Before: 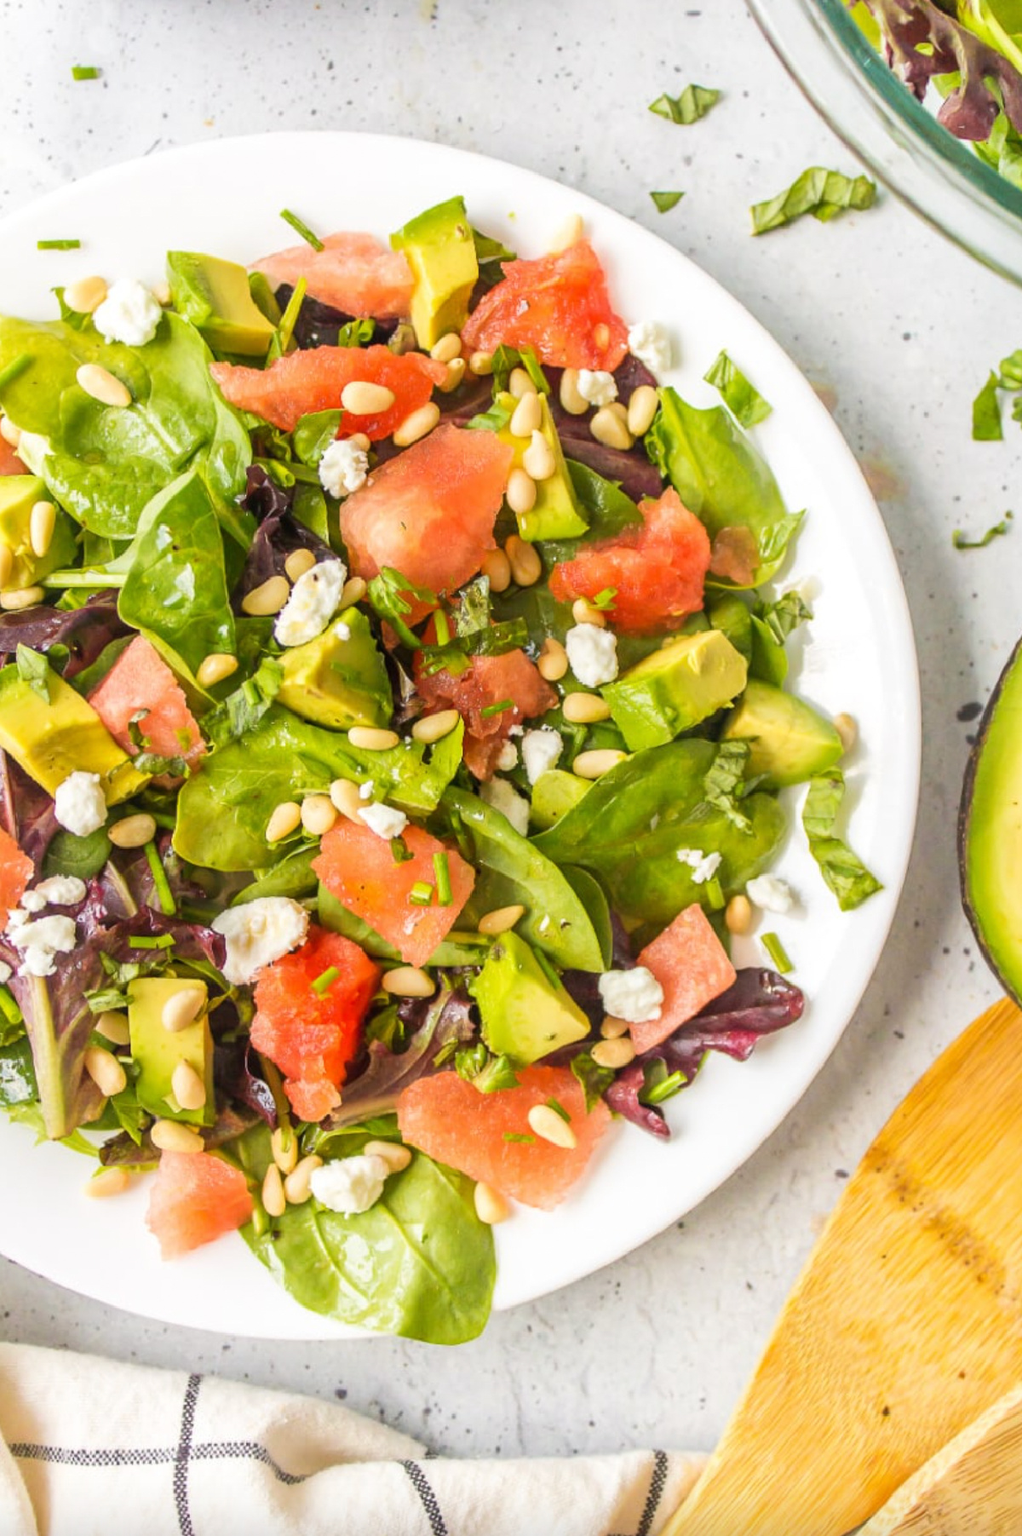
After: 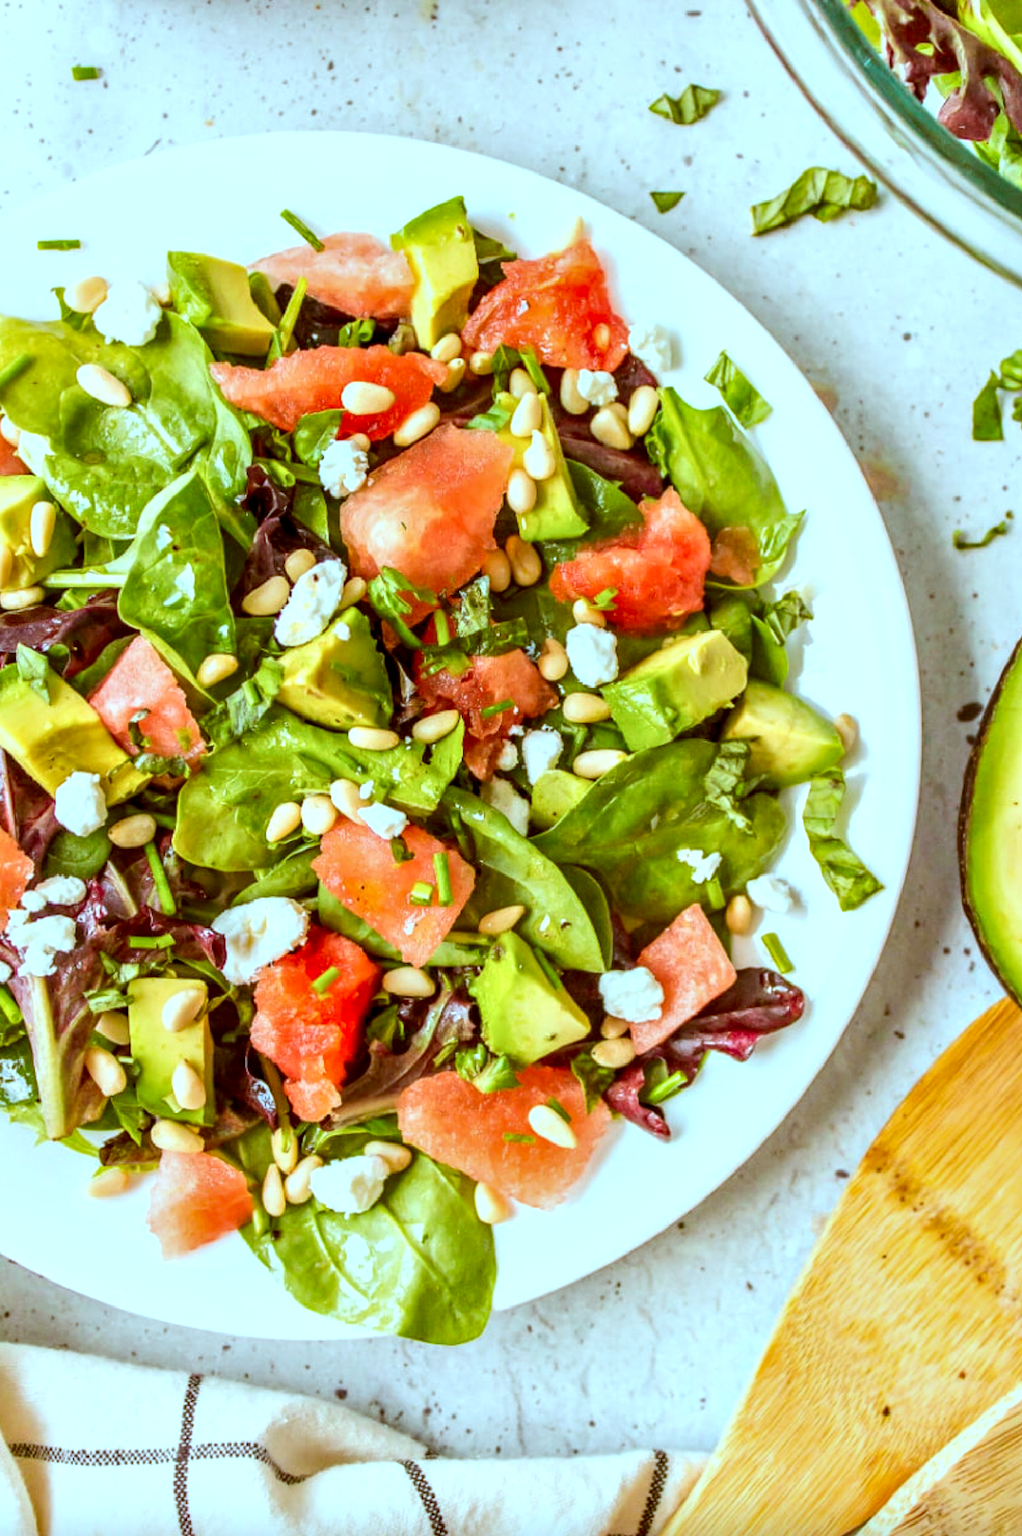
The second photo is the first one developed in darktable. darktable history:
contrast equalizer: y [[0.528, 0.548, 0.563, 0.562, 0.546, 0.526], [0.55 ×6], [0 ×6], [0 ×6], [0 ×6]]
color correction: highlights a* -13.89, highlights b* -16.47, shadows a* 10.77, shadows b* 29.4
local contrast: on, module defaults
